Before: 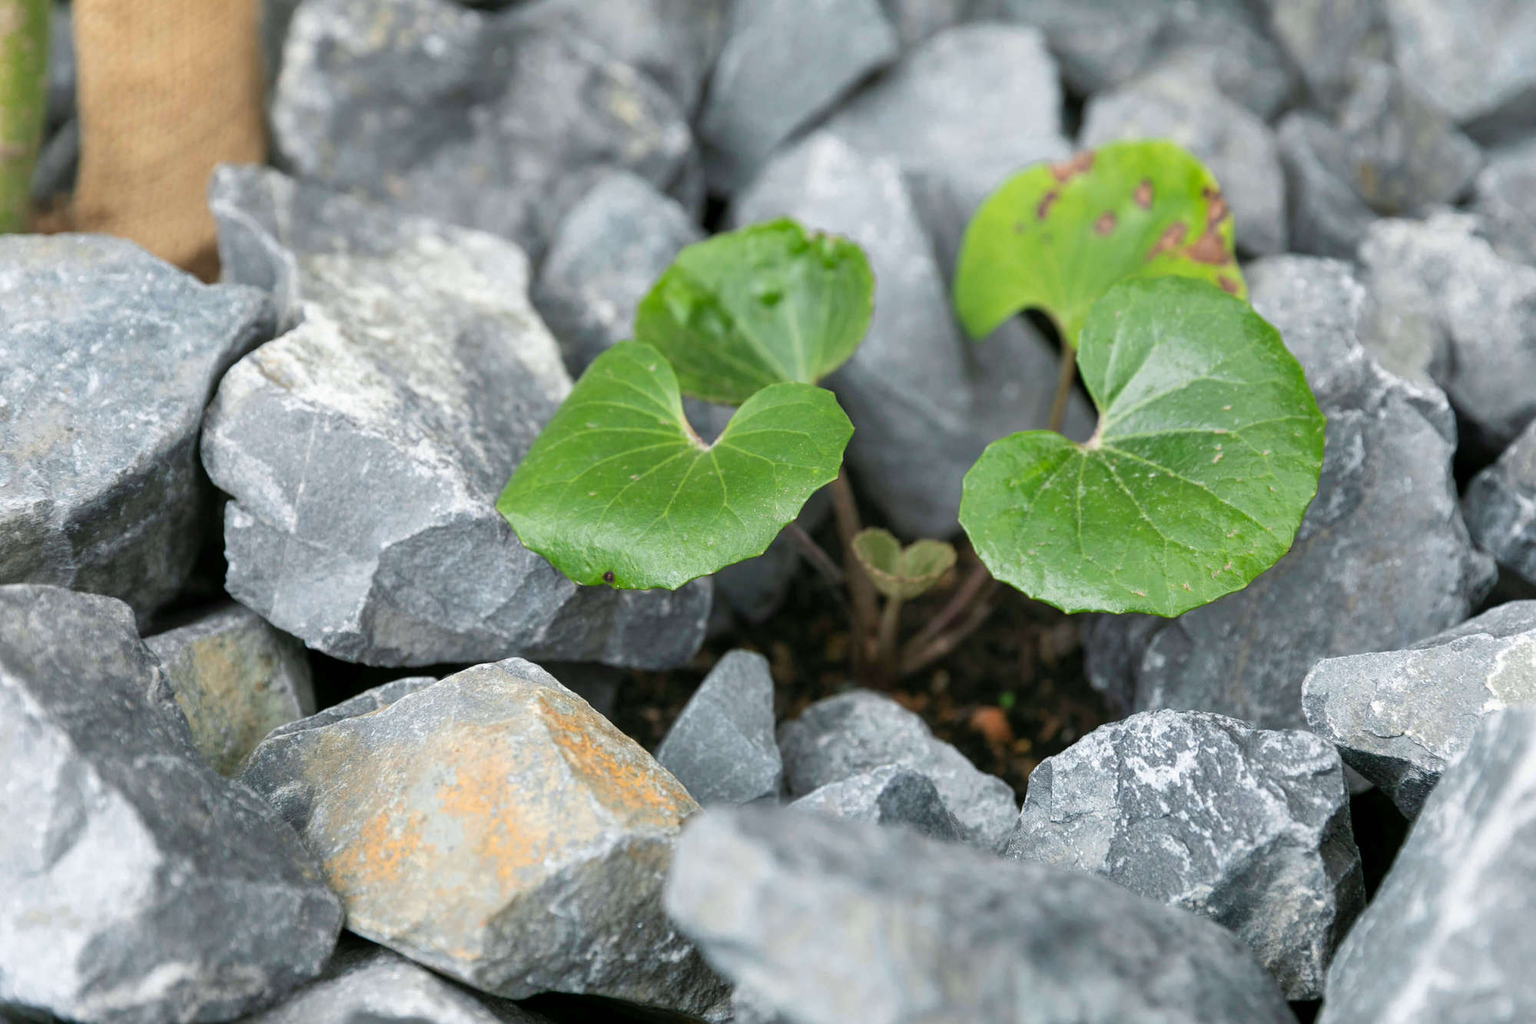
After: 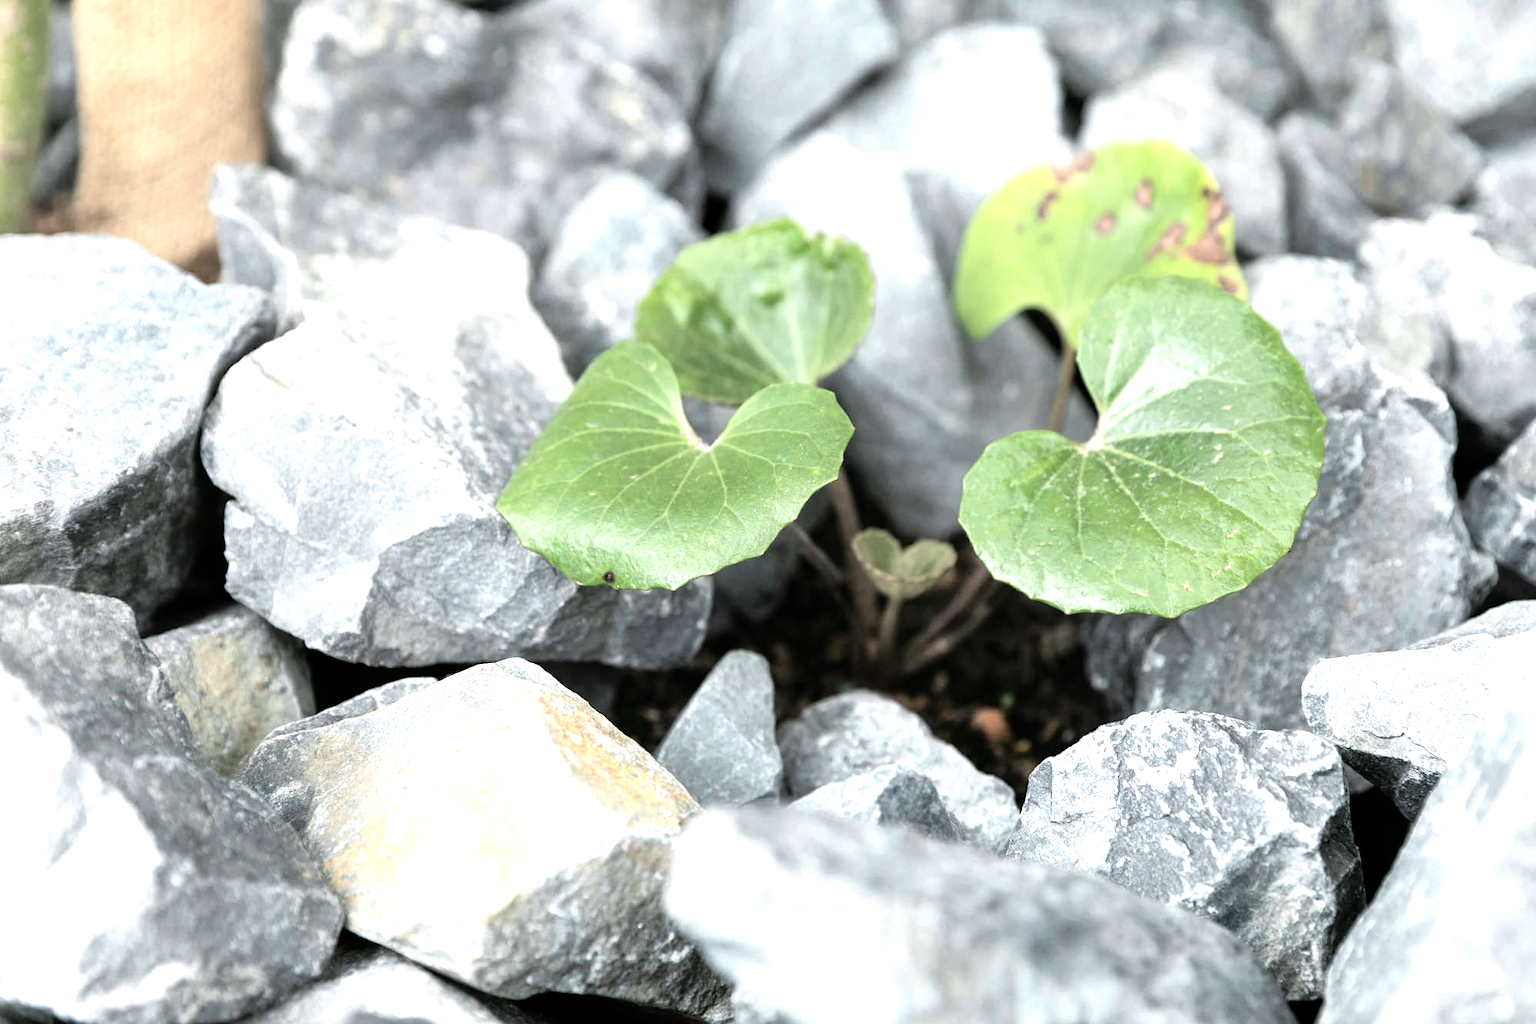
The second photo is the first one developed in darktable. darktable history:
tone equalizer: -8 EV -1.11 EV, -7 EV -1.01 EV, -6 EV -0.83 EV, -5 EV -0.548 EV, -3 EV 0.605 EV, -2 EV 0.881 EV, -1 EV 1 EV, +0 EV 1.08 EV
contrast brightness saturation: contrast 0.102, saturation -0.368
